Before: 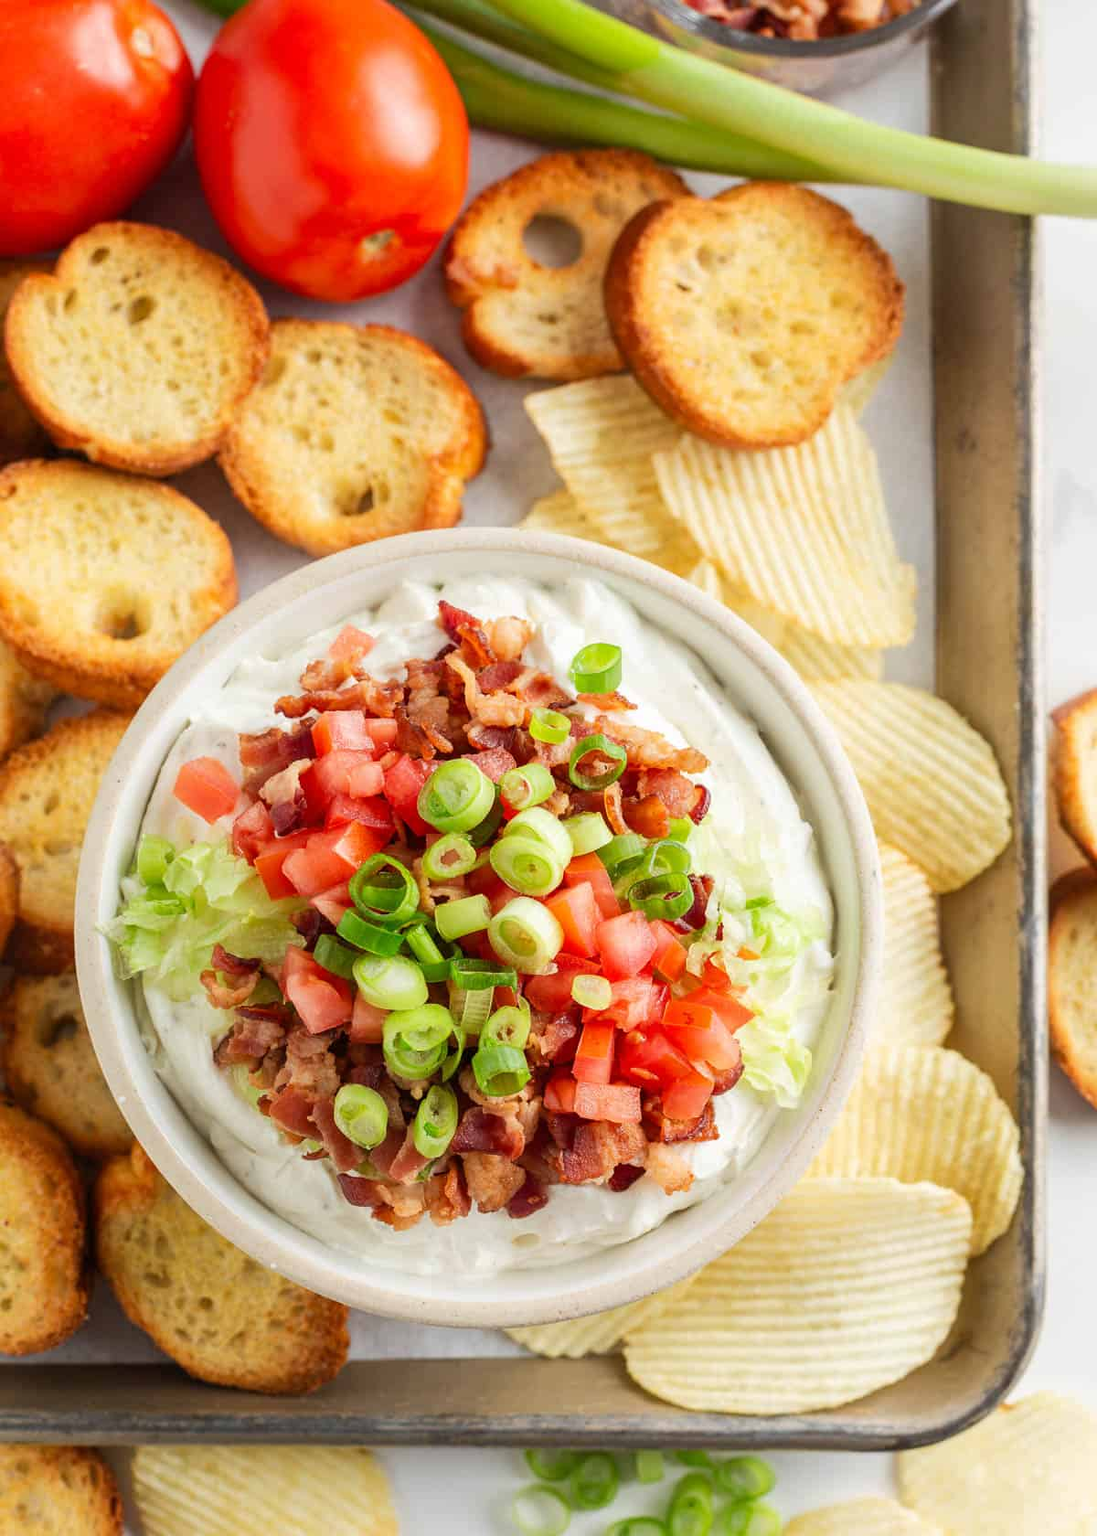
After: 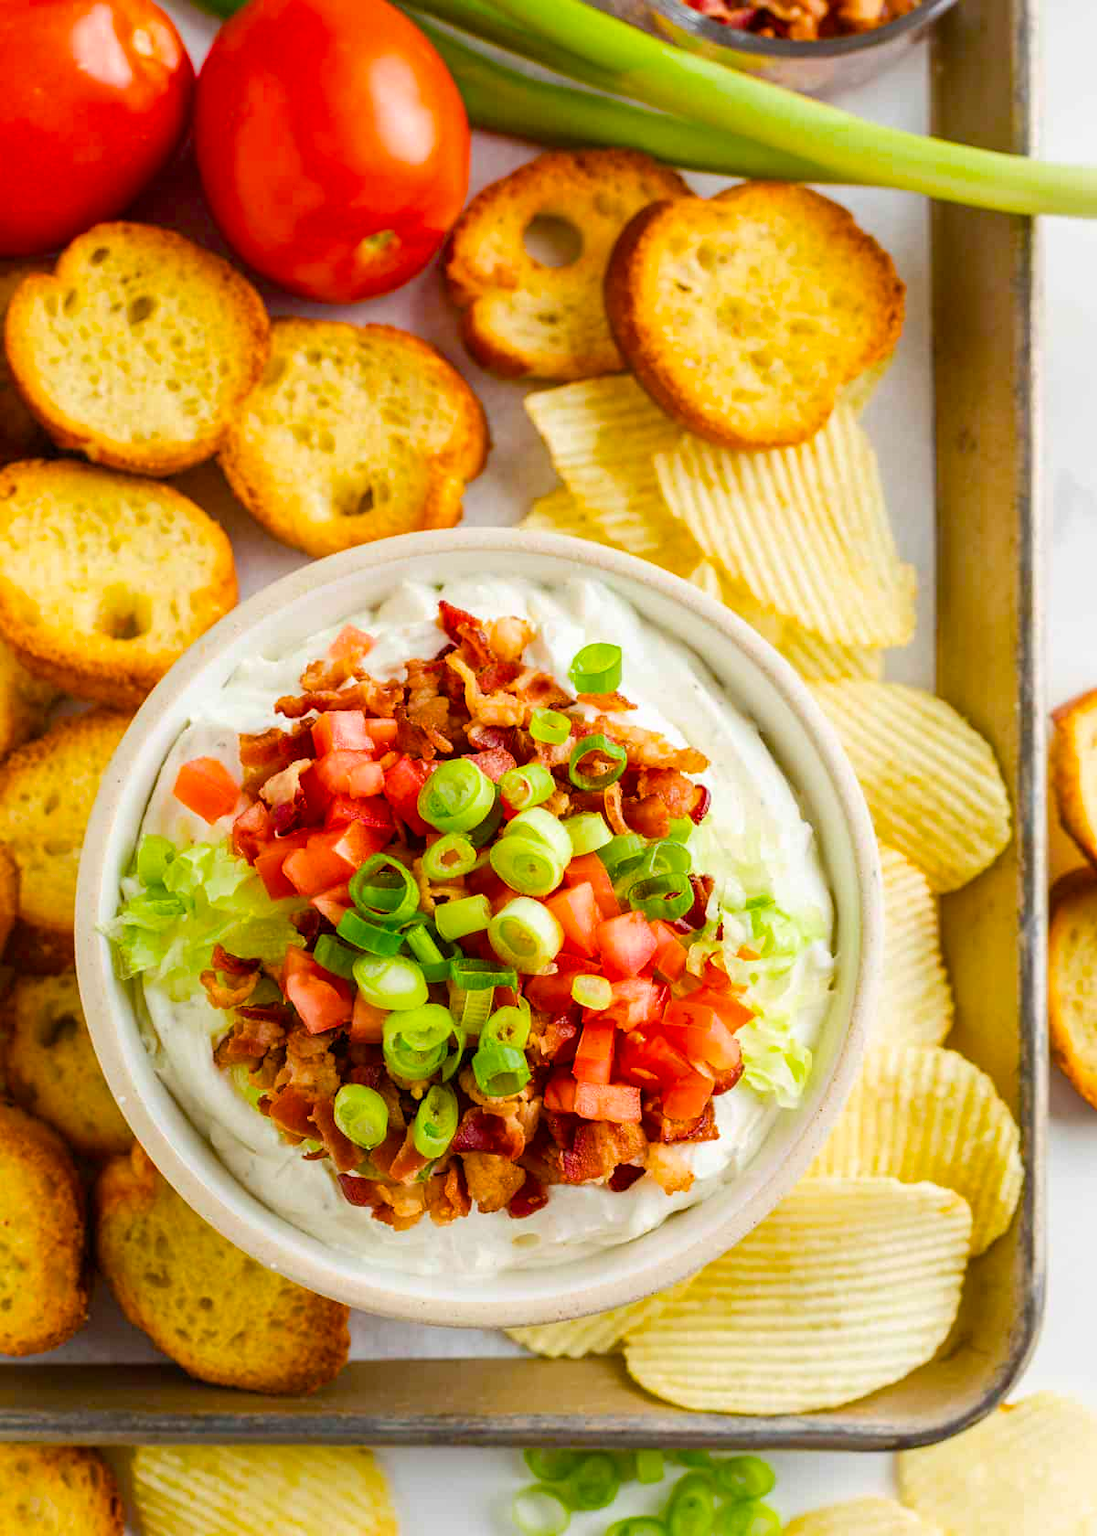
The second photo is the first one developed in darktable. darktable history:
color balance rgb: perceptual saturation grading › global saturation 37.328%, perceptual saturation grading › shadows 35.127%, global vibrance 20%
